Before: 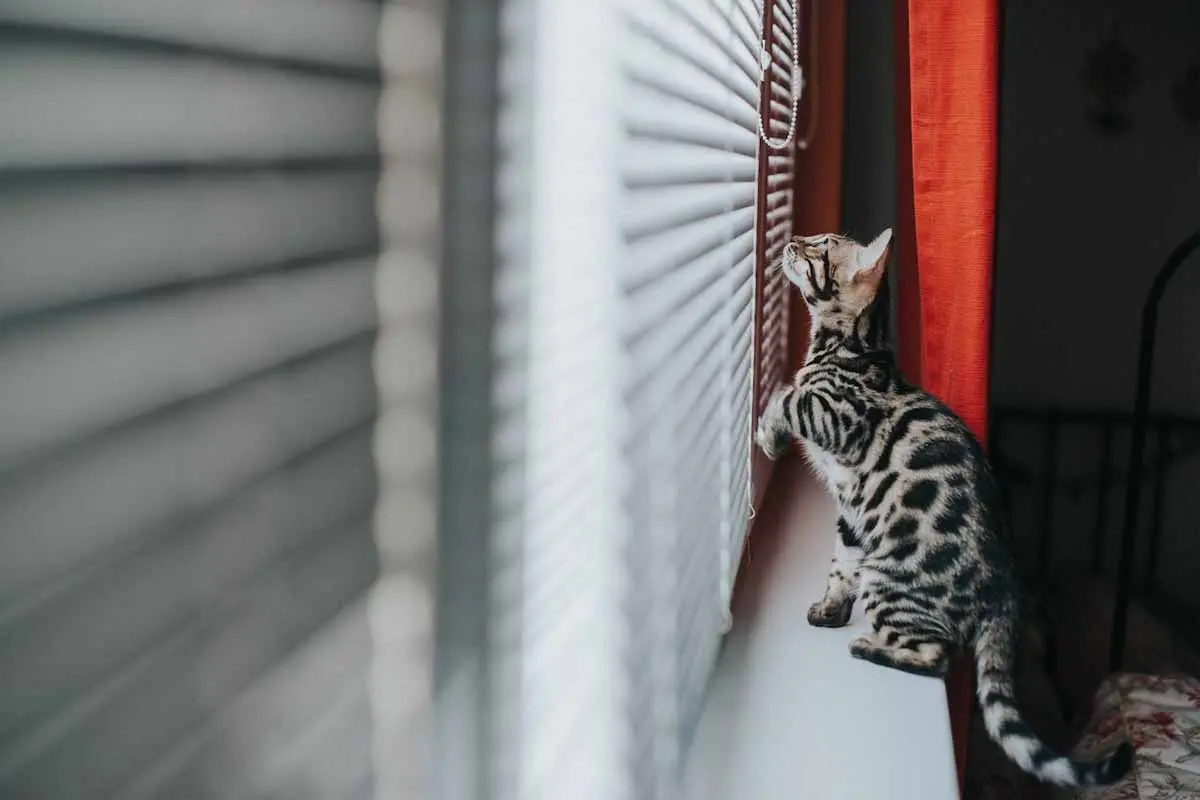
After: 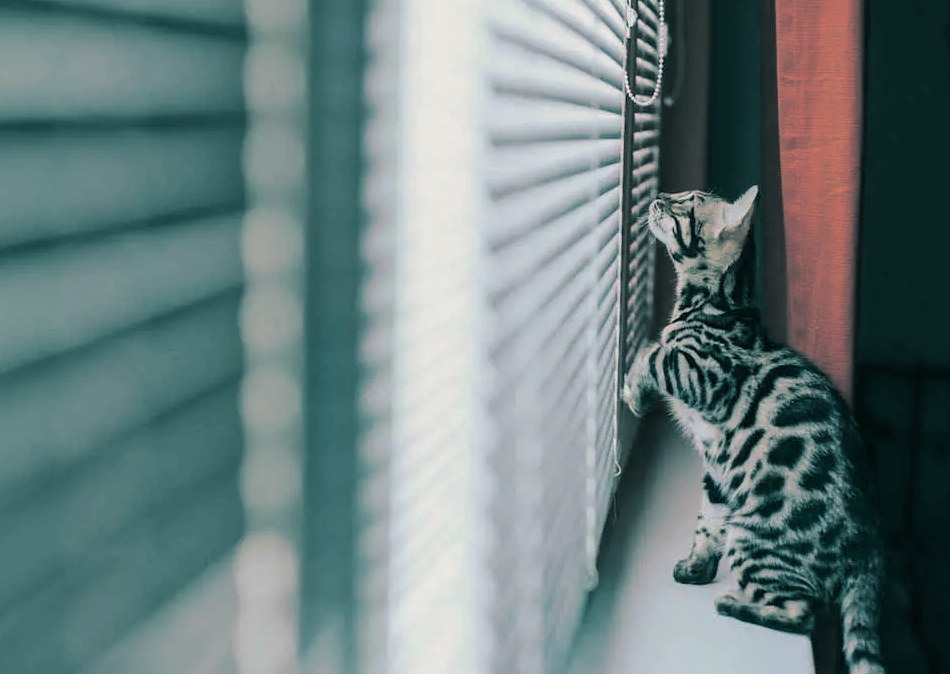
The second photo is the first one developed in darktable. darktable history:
crop: left 11.225%, top 5.381%, right 9.565%, bottom 10.314%
tone equalizer: on, module defaults
split-toning: shadows › hue 186.43°, highlights › hue 49.29°, compress 30.29%
